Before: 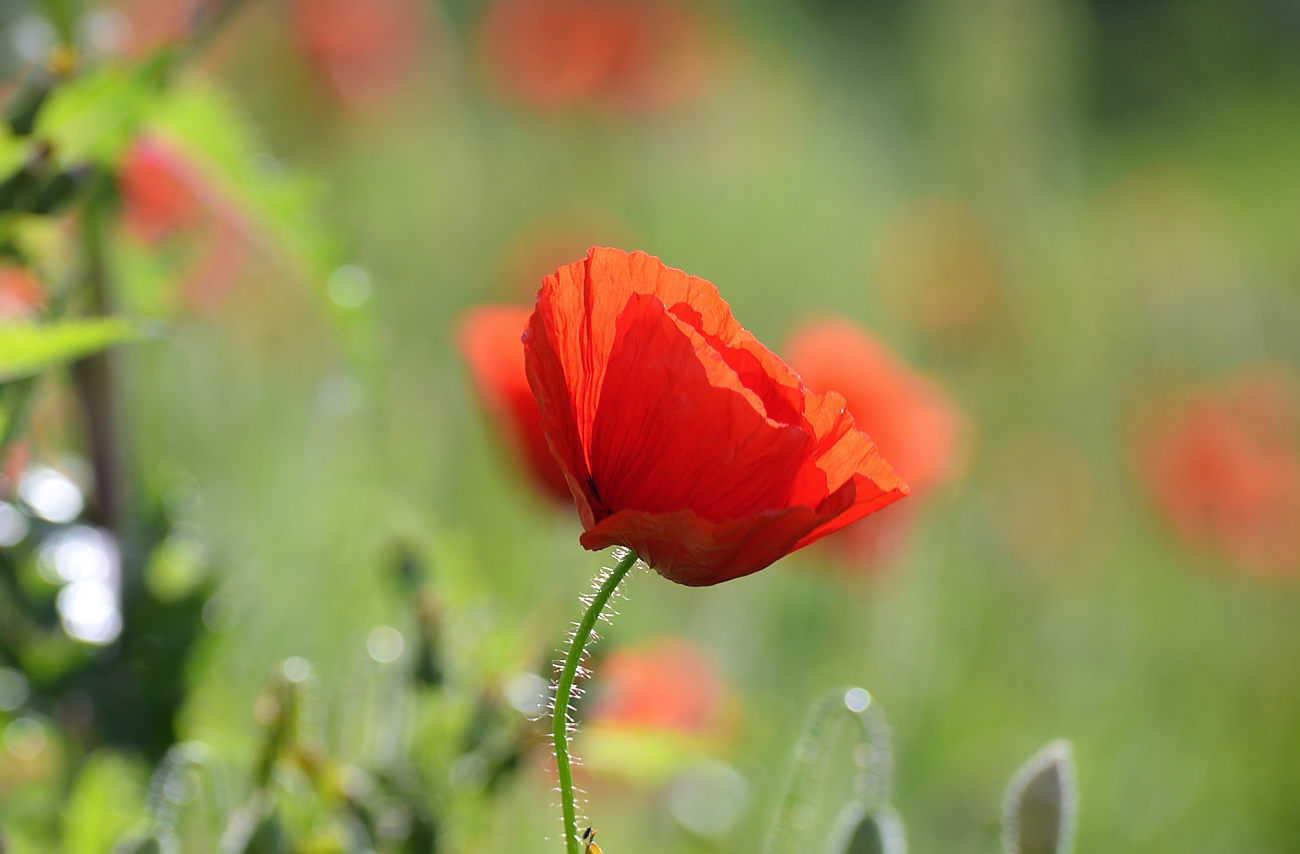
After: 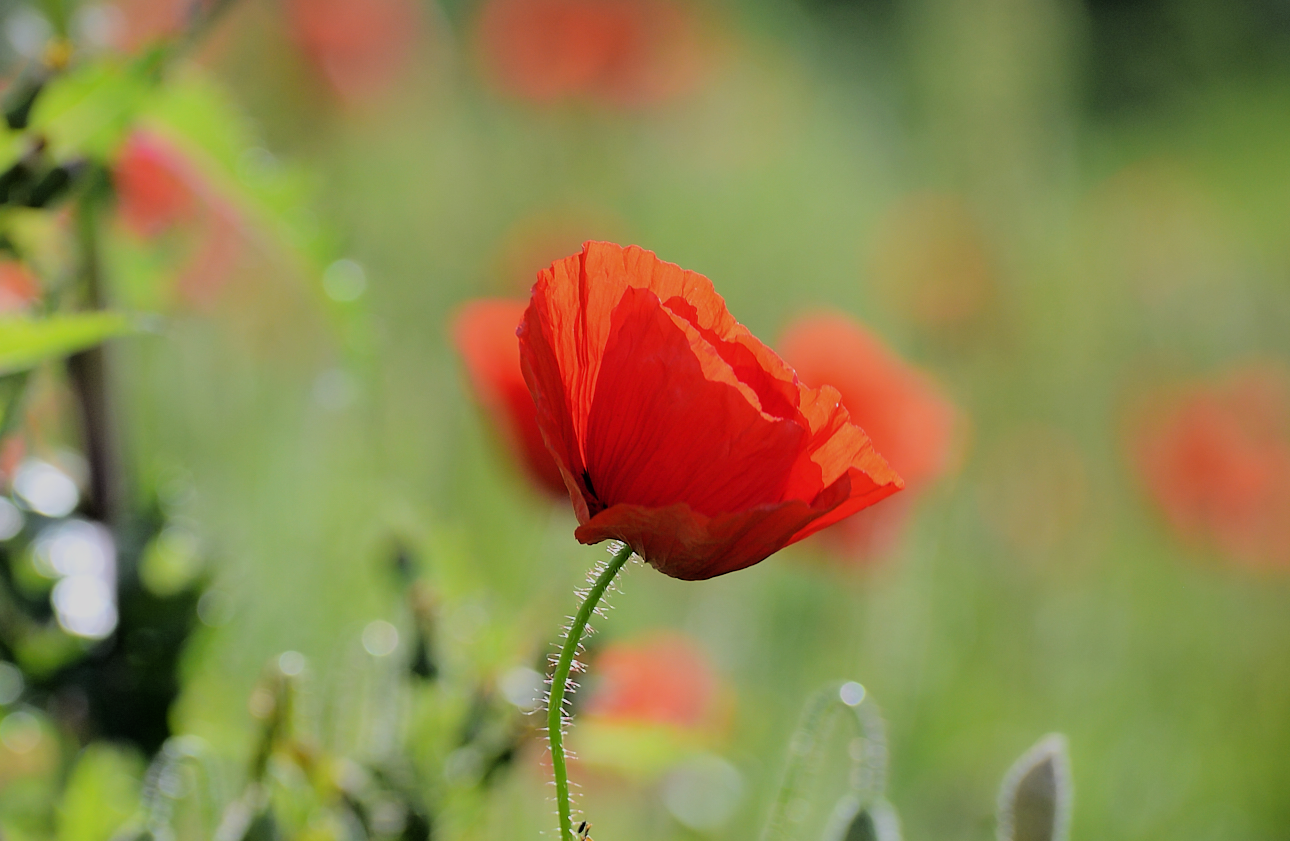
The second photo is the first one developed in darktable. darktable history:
filmic rgb: black relative exposure -4.51 EV, white relative exposure 4.8 EV, hardness 2.35, latitude 36.92%, contrast 1.041, highlights saturation mix 0.921%, shadows ↔ highlights balance 1.31%, color science v6 (2022)
crop: left 0.458%, top 0.731%, right 0.239%, bottom 0.683%
